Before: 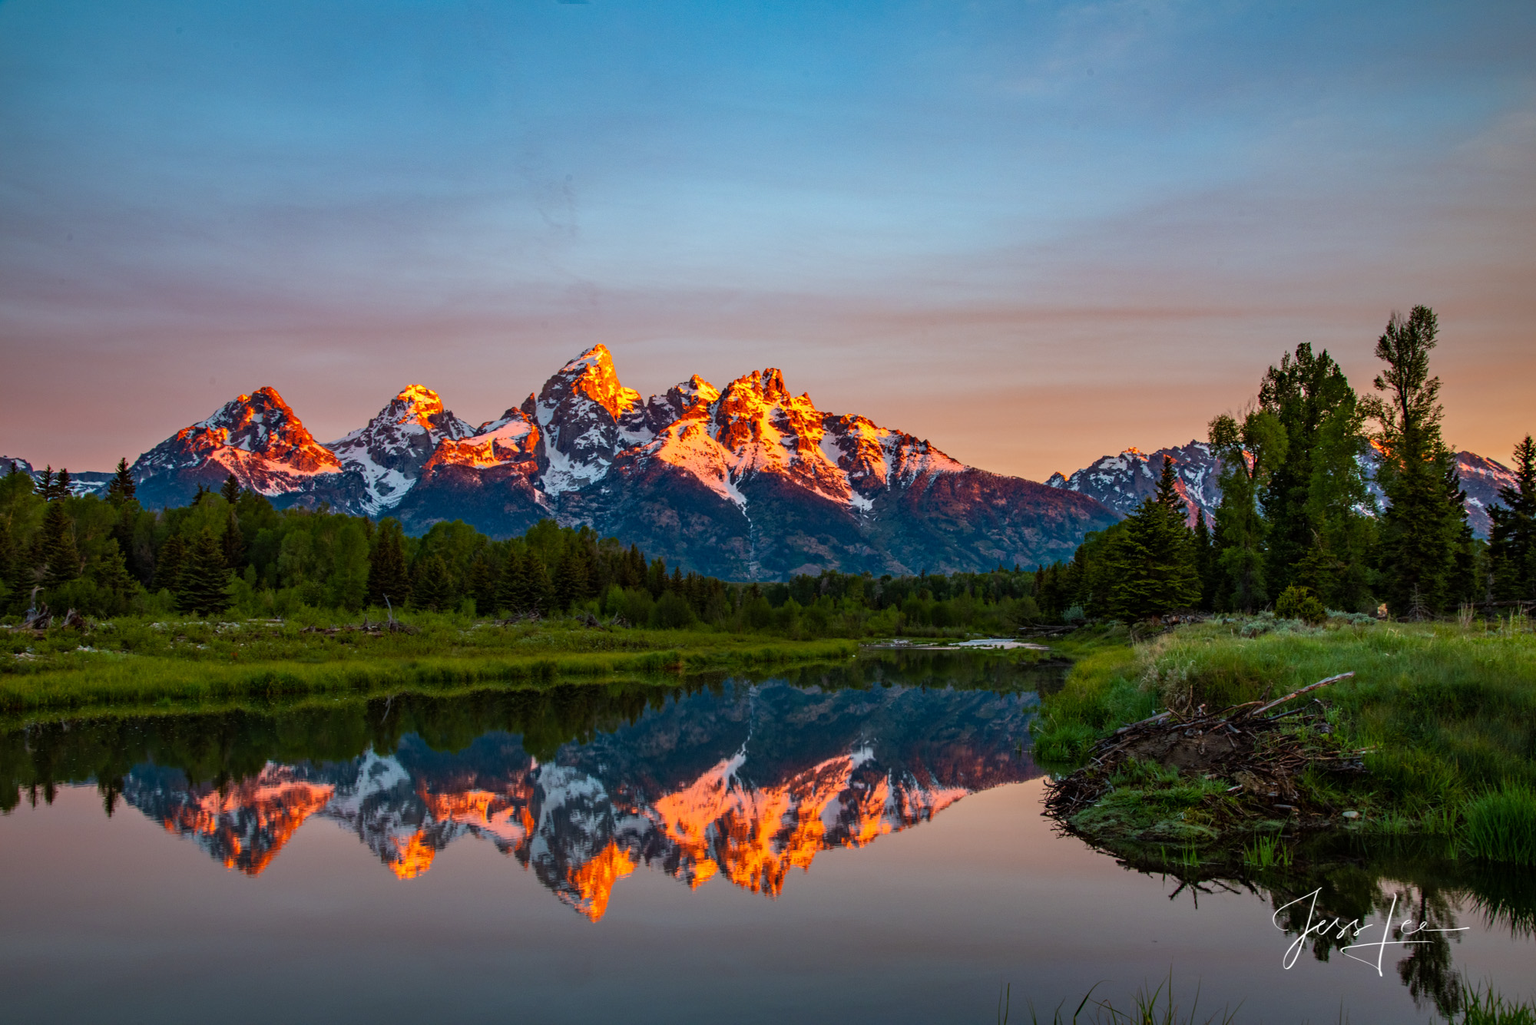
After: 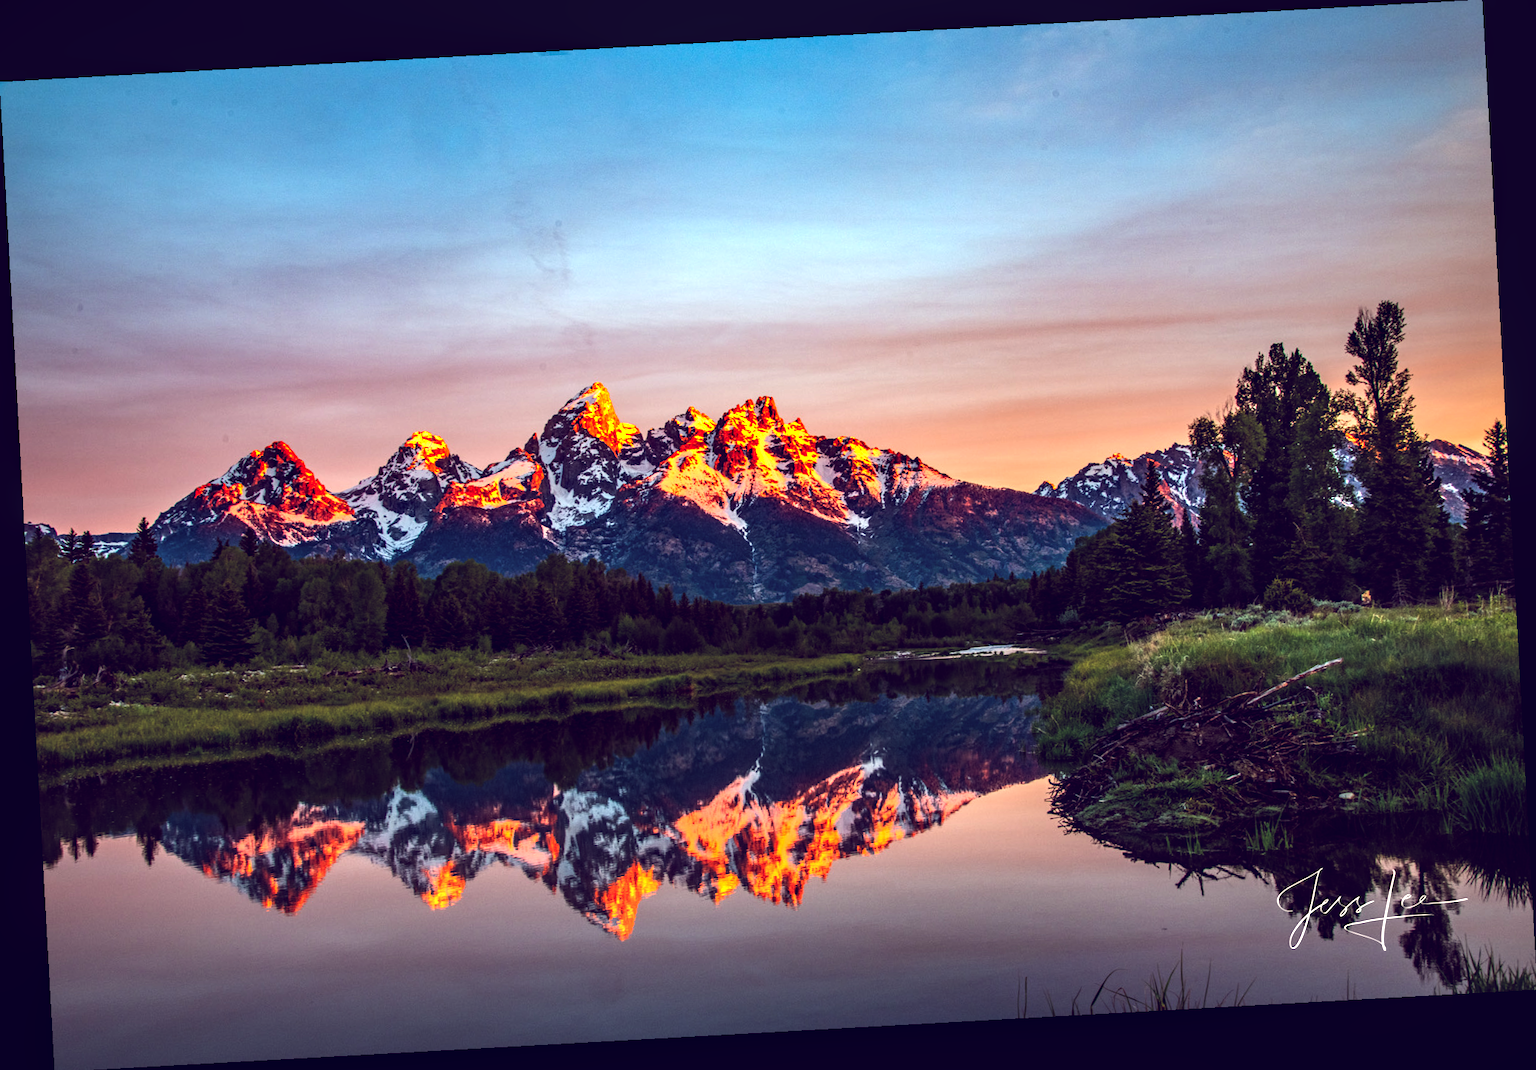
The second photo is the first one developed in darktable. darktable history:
color balance: lift [1.001, 0.997, 0.99, 1.01], gamma [1.007, 1, 0.975, 1.025], gain [1, 1.065, 1.052, 0.935], contrast 13.25%
local contrast: on, module defaults
tone equalizer: -8 EV -0.75 EV, -7 EV -0.7 EV, -6 EV -0.6 EV, -5 EV -0.4 EV, -3 EV 0.4 EV, -2 EV 0.6 EV, -1 EV 0.7 EV, +0 EV 0.75 EV, edges refinement/feathering 500, mask exposure compensation -1.57 EV, preserve details no
rotate and perspective: rotation -3.18°, automatic cropping off
